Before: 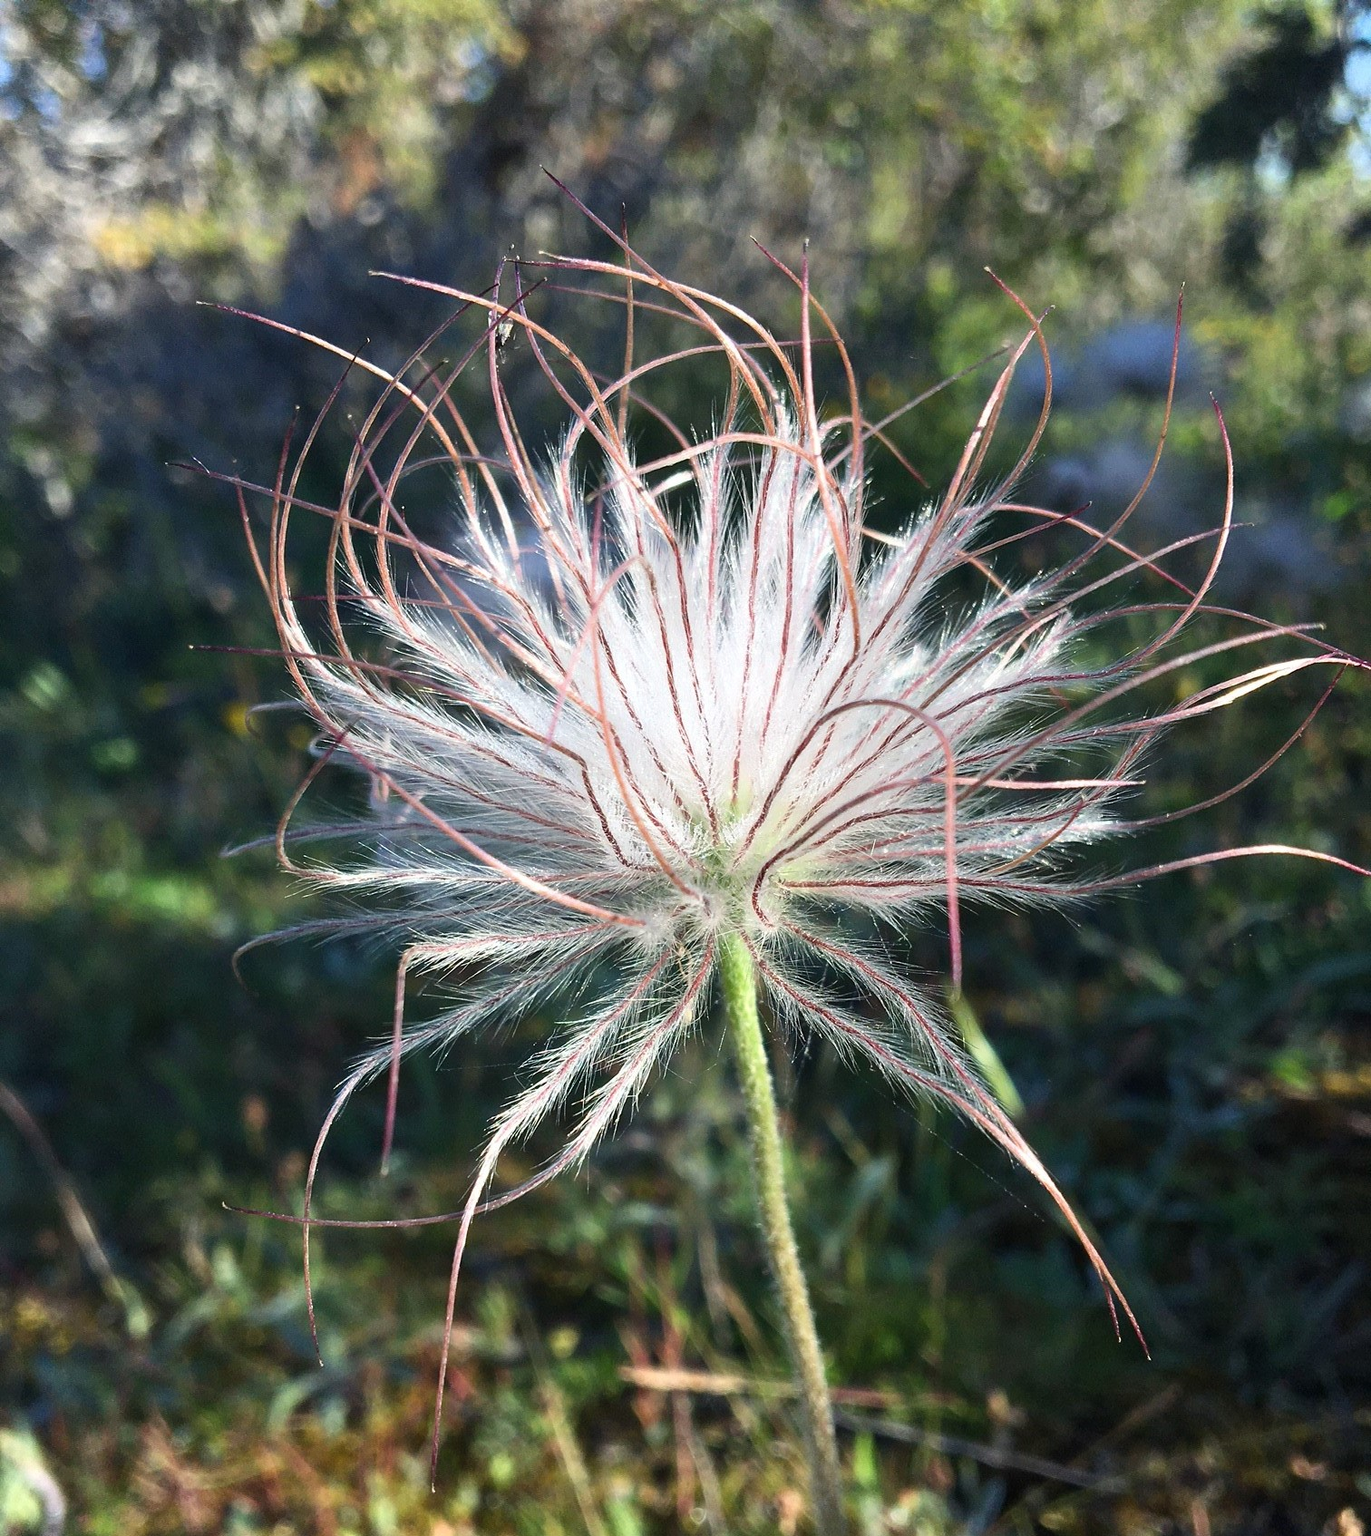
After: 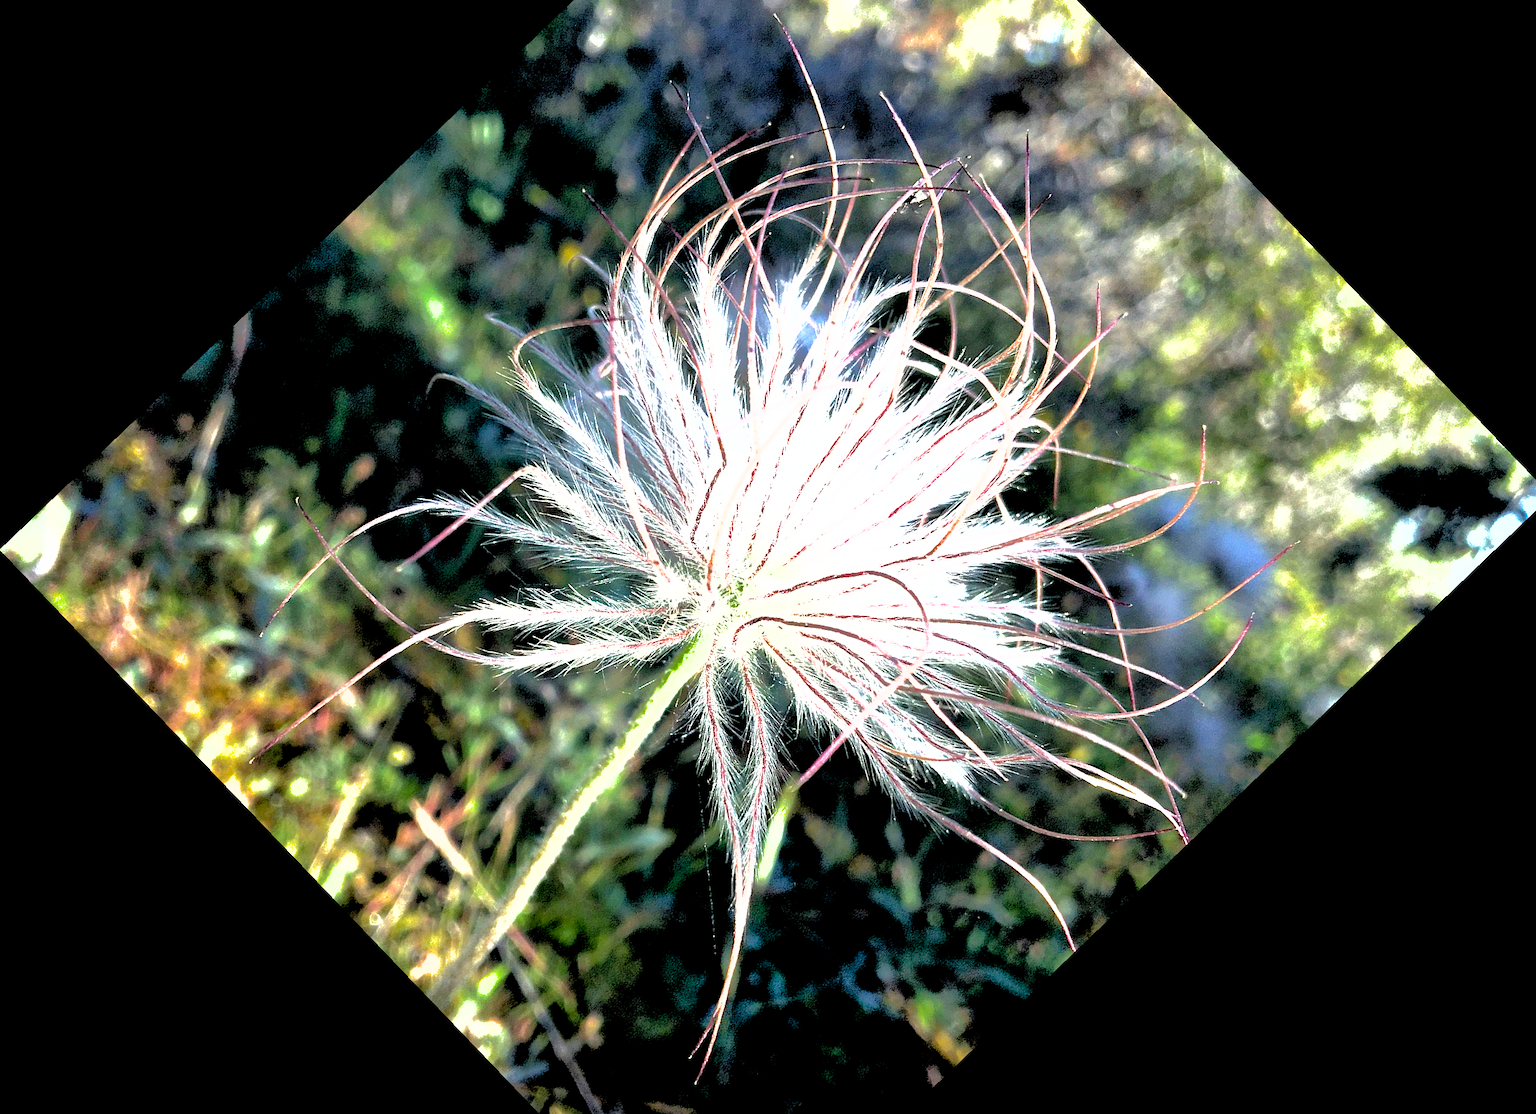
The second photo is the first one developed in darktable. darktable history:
rgb levels: levels [[0.034, 0.472, 0.904], [0, 0.5, 1], [0, 0.5, 1]]
exposure: black level correction 0.009, exposure 1.425 EV, compensate highlight preservation false
shadows and highlights: highlights -60
crop and rotate: angle -46.26°, top 16.234%, right 0.912%, bottom 11.704%
